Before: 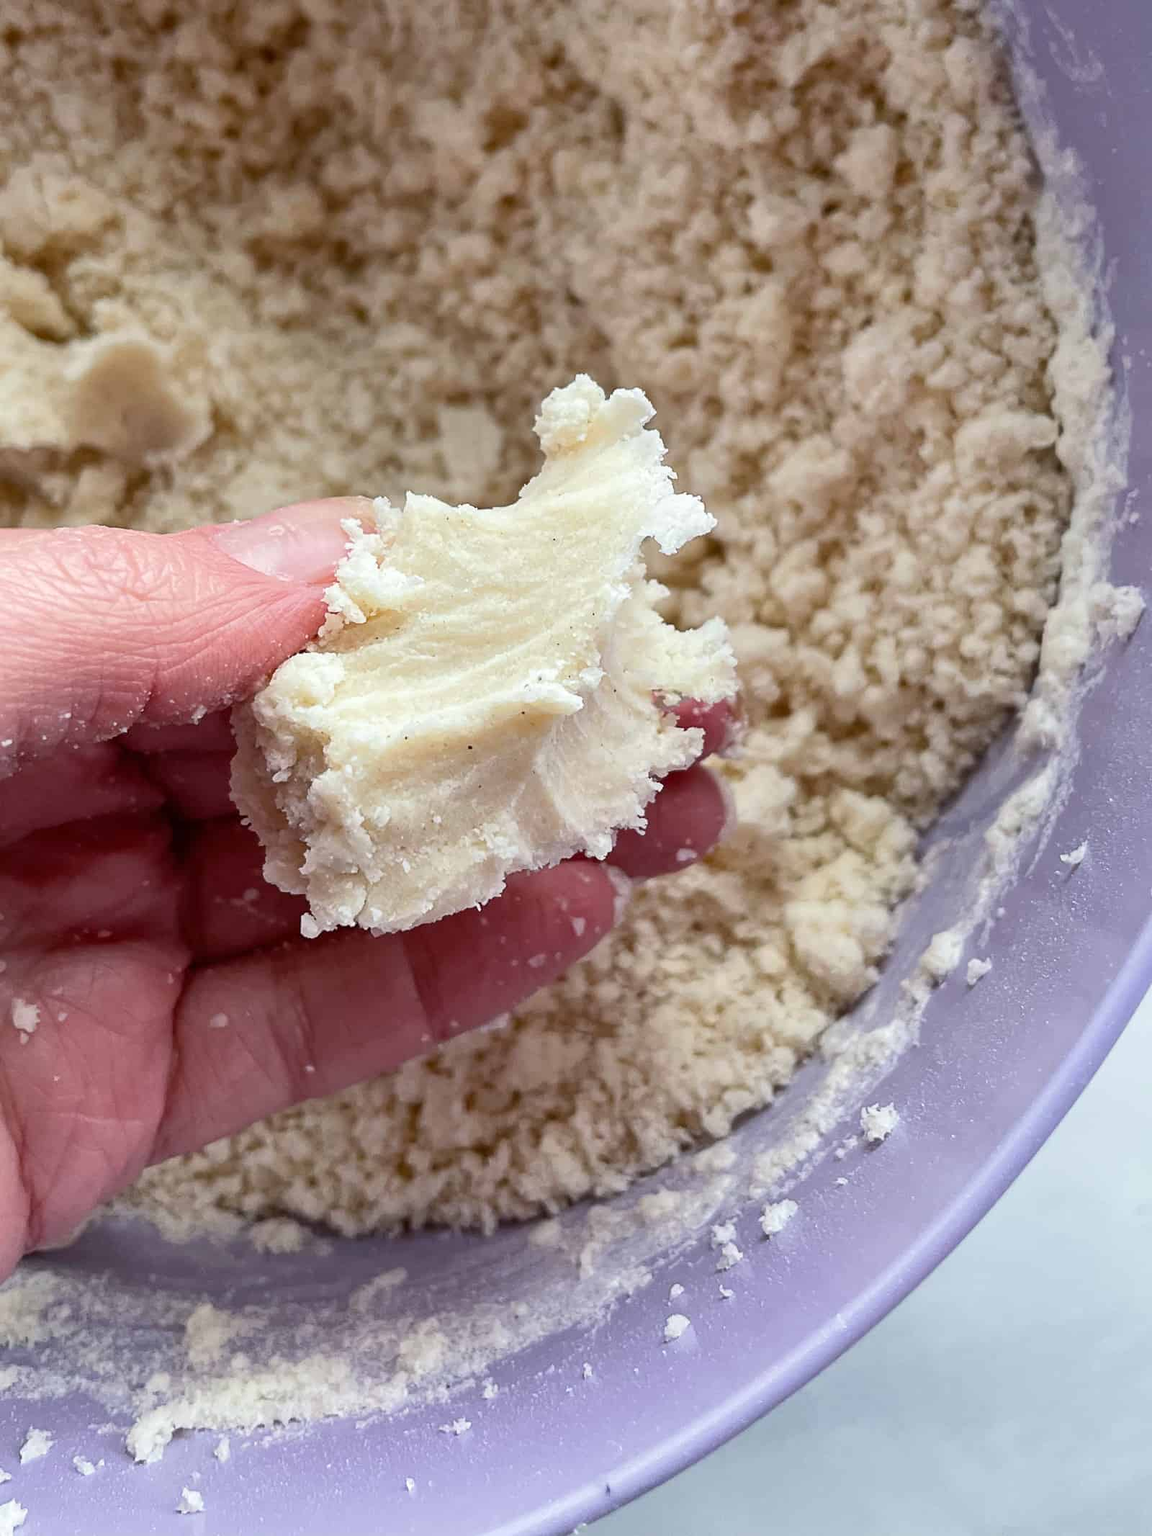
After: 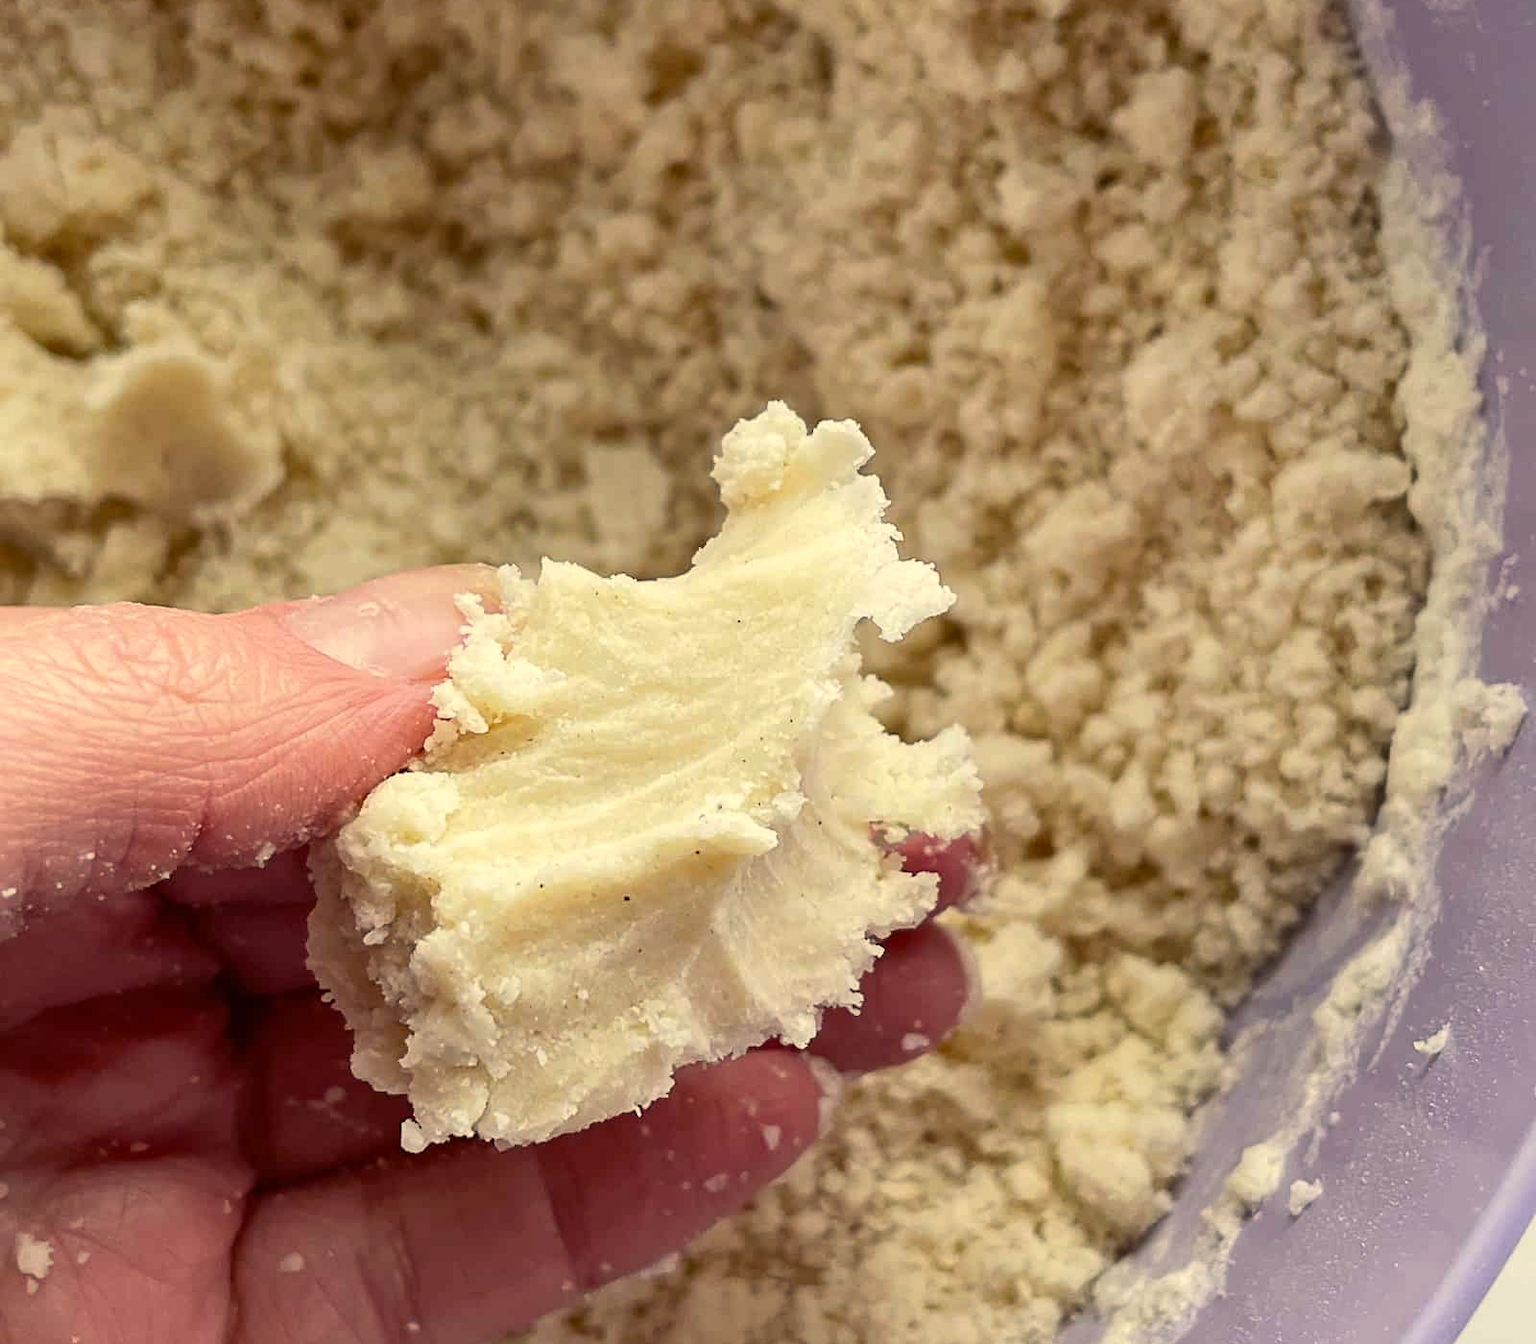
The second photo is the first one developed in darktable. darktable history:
color correction: highlights a* 2.72, highlights b* 22.8
crop and rotate: top 4.848%, bottom 29.503%
